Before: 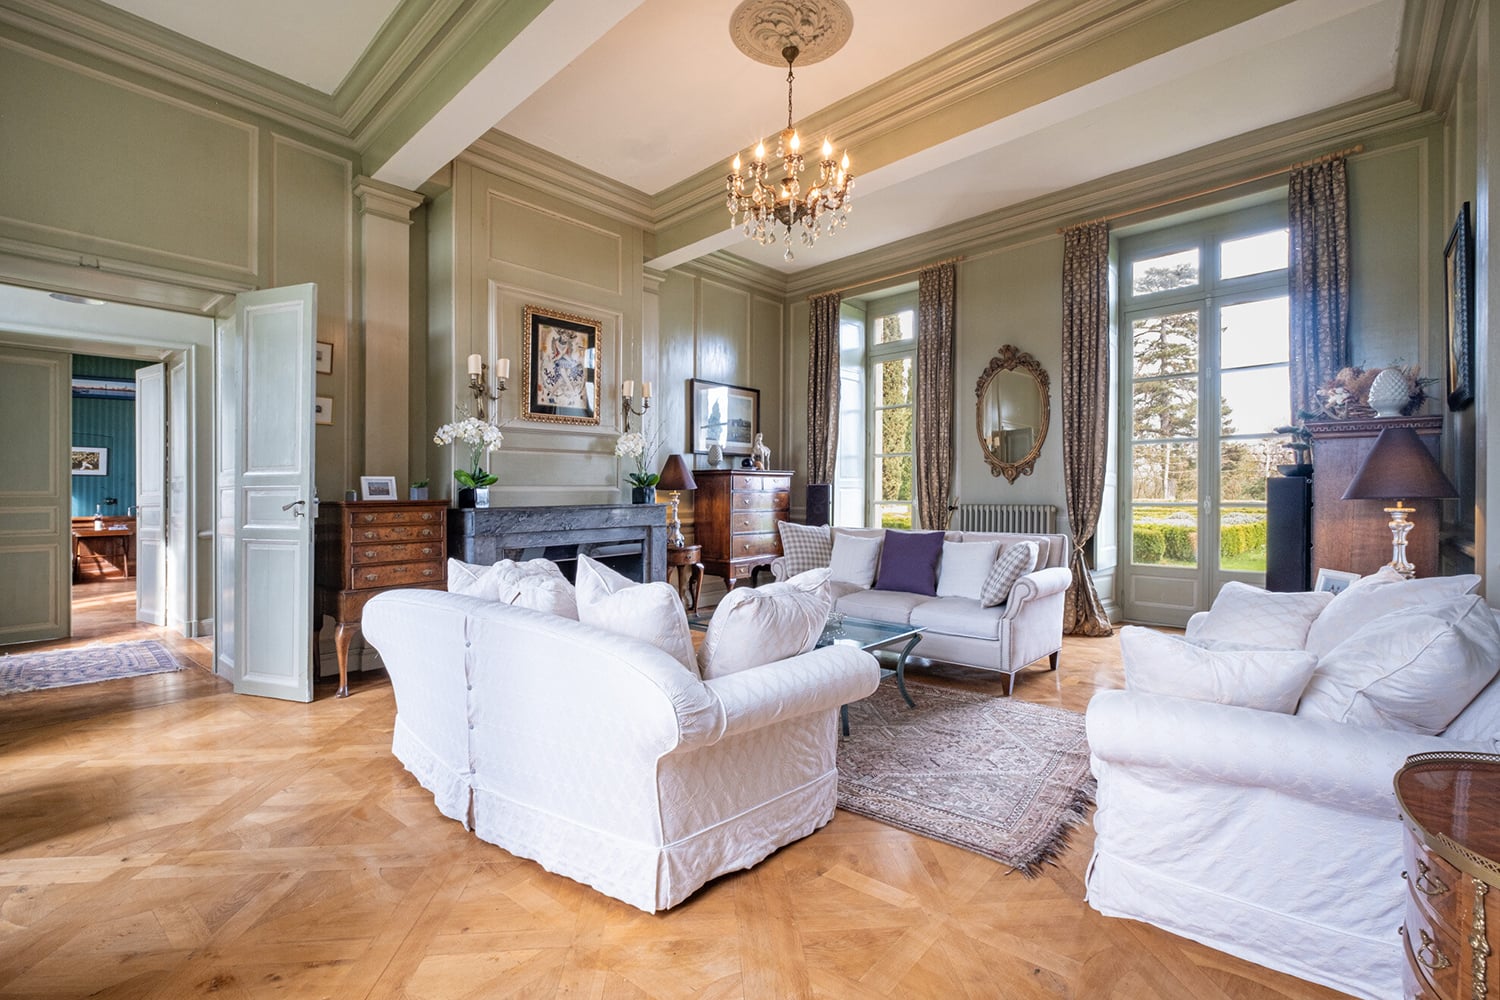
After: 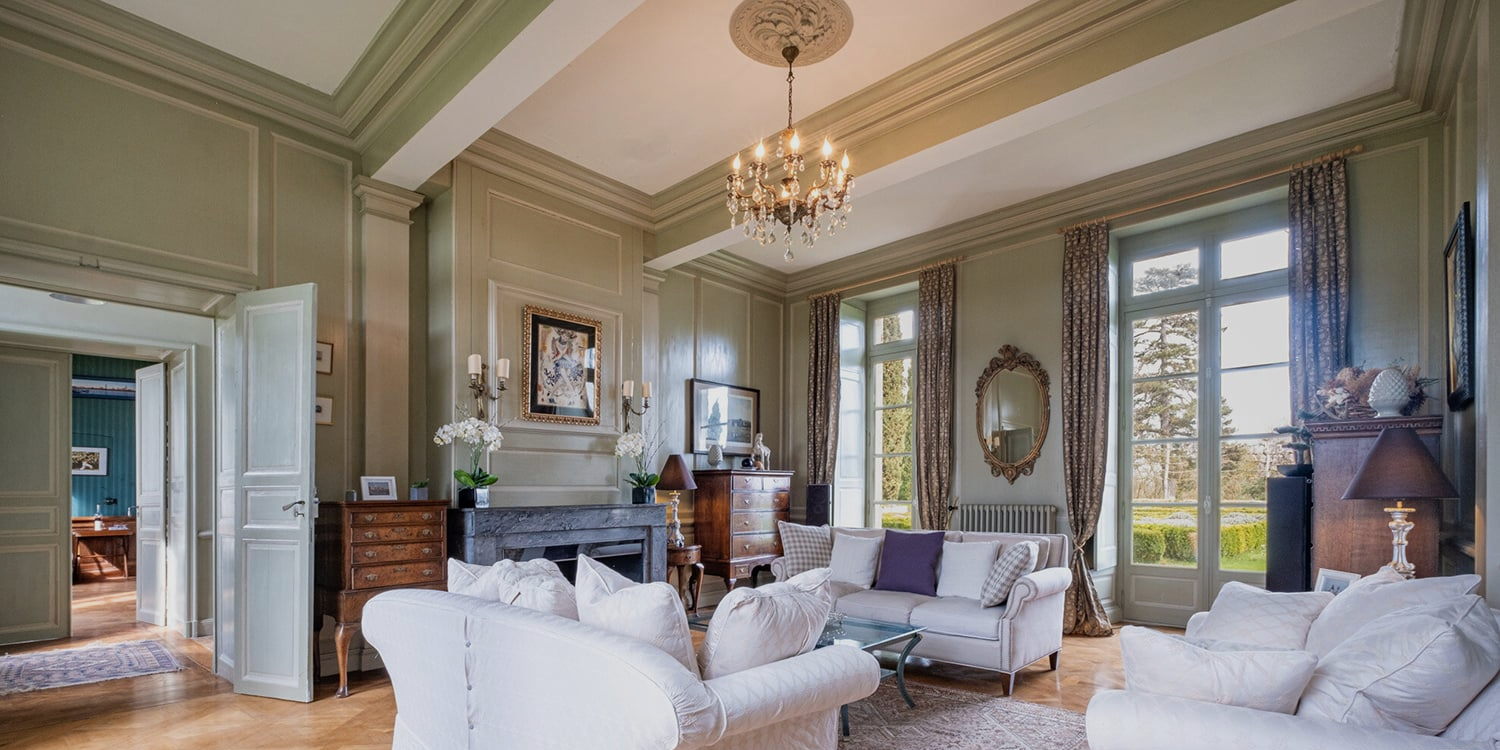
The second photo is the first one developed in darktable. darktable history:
crop: bottom 24.988%
exposure: exposure -0.36 EV, compensate highlight preservation false
